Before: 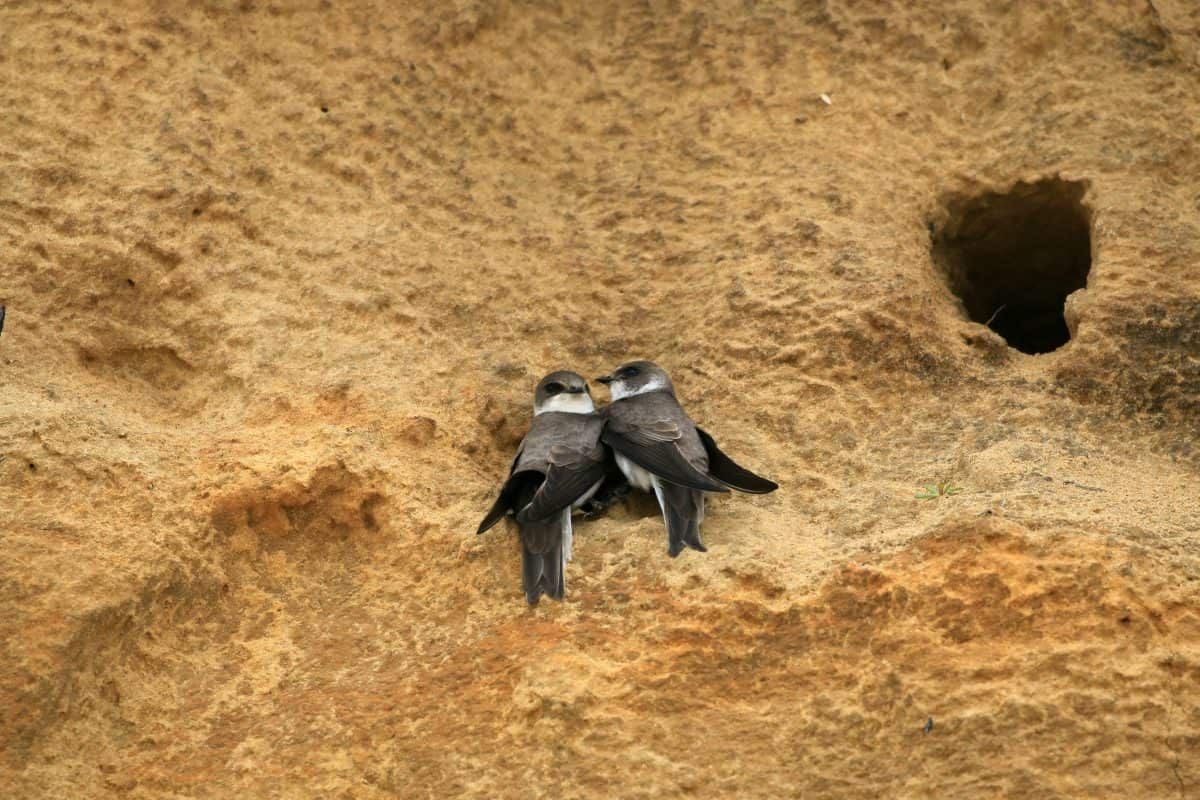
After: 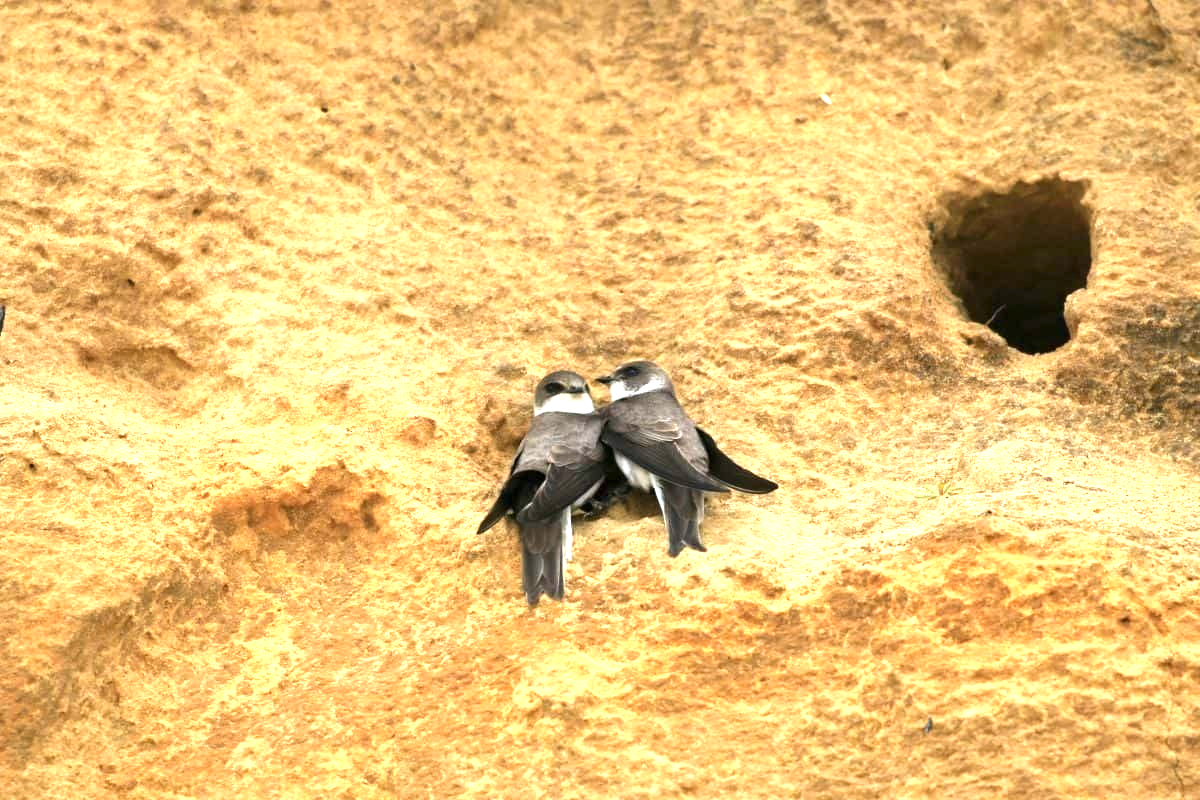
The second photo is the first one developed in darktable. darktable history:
exposure: exposure 1.262 EV, compensate exposure bias true, compensate highlight preservation false
